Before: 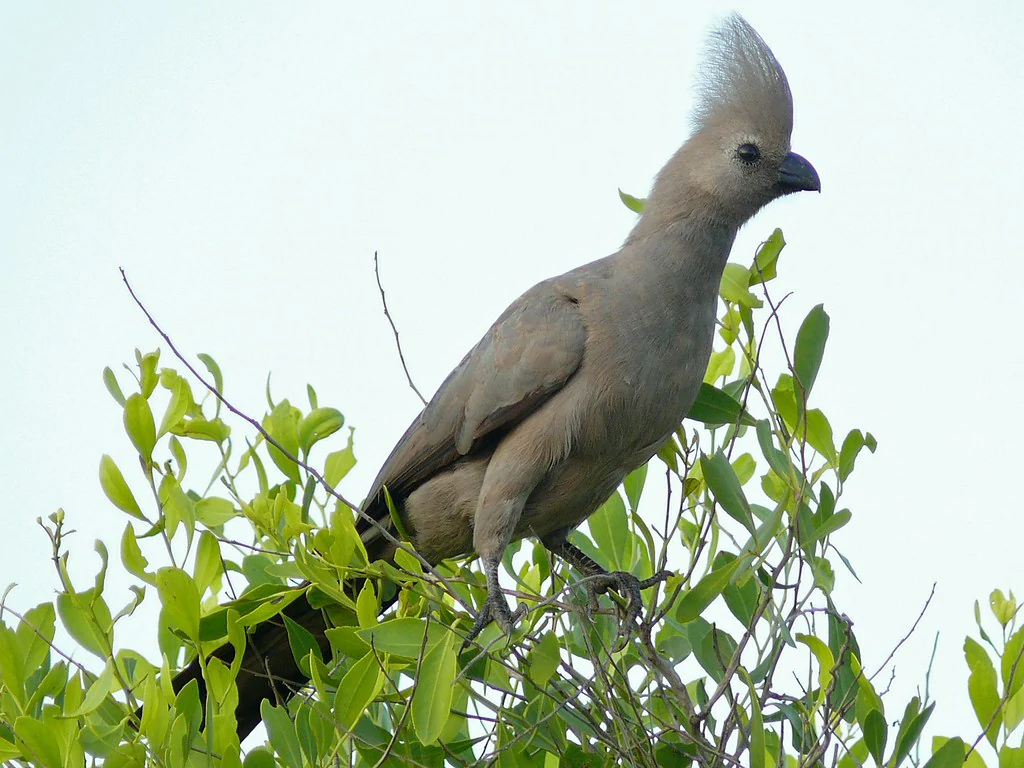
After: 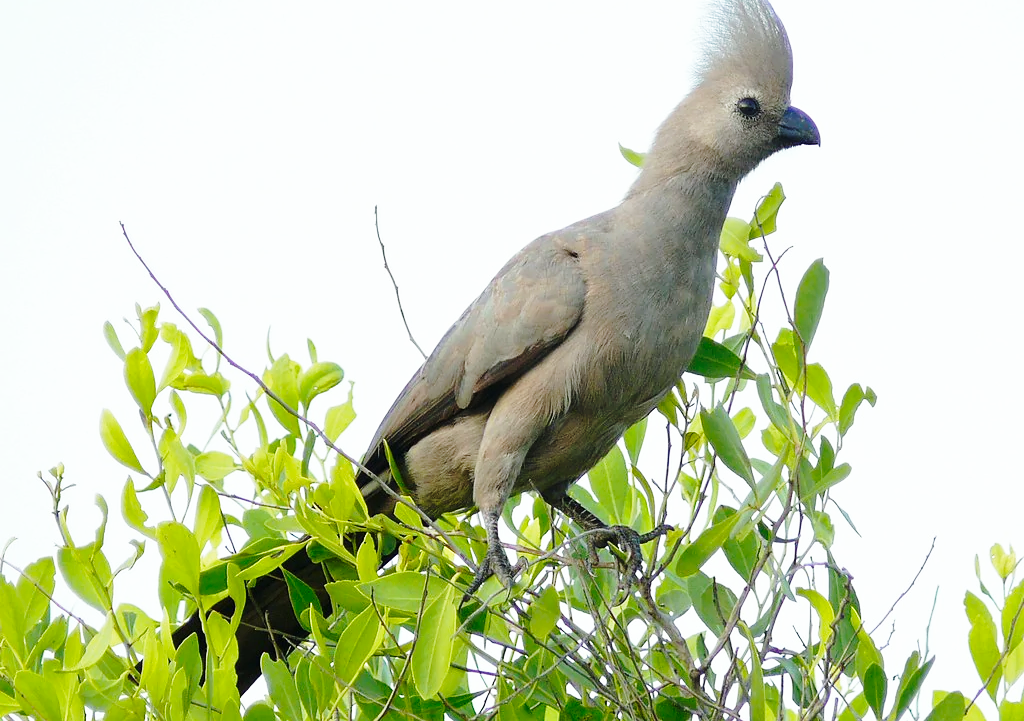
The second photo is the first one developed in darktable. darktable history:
base curve: curves: ch0 [(0, 0) (0.028, 0.03) (0.121, 0.232) (0.46, 0.748) (0.859, 0.968) (1, 1)], preserve colors none
crop and rotate: top 6.047%
